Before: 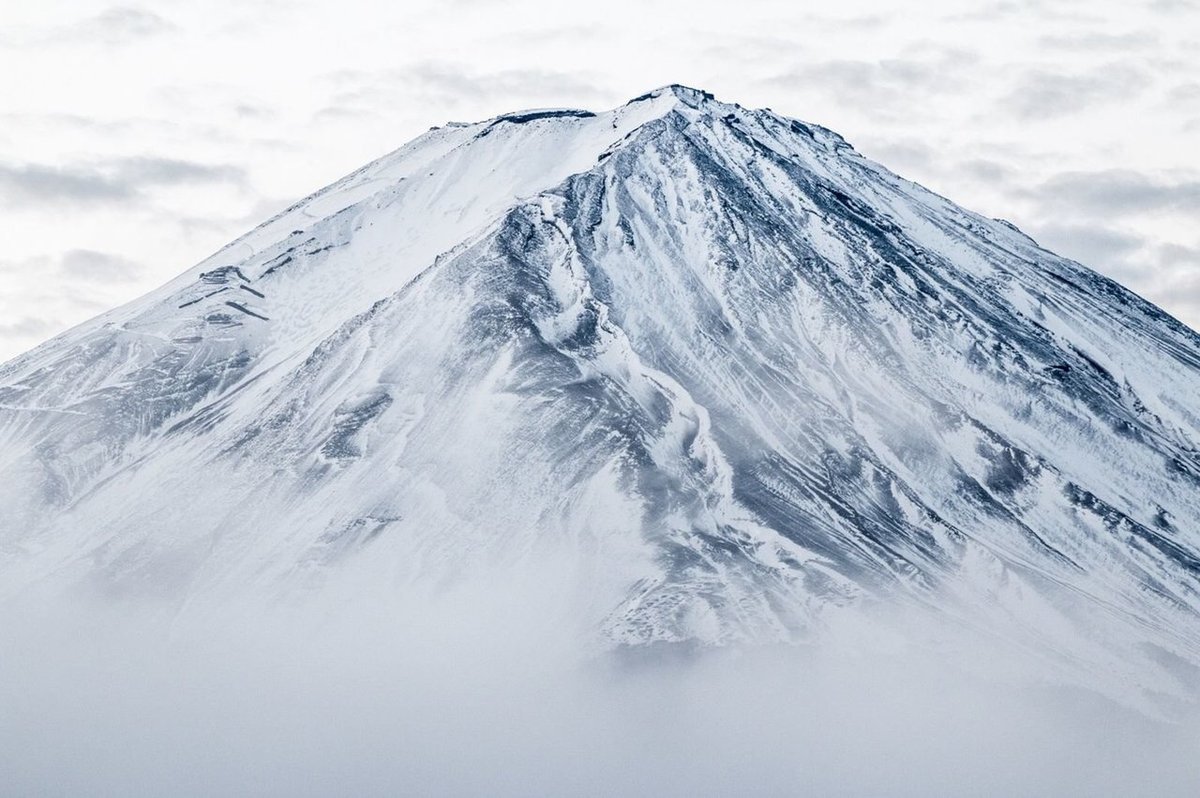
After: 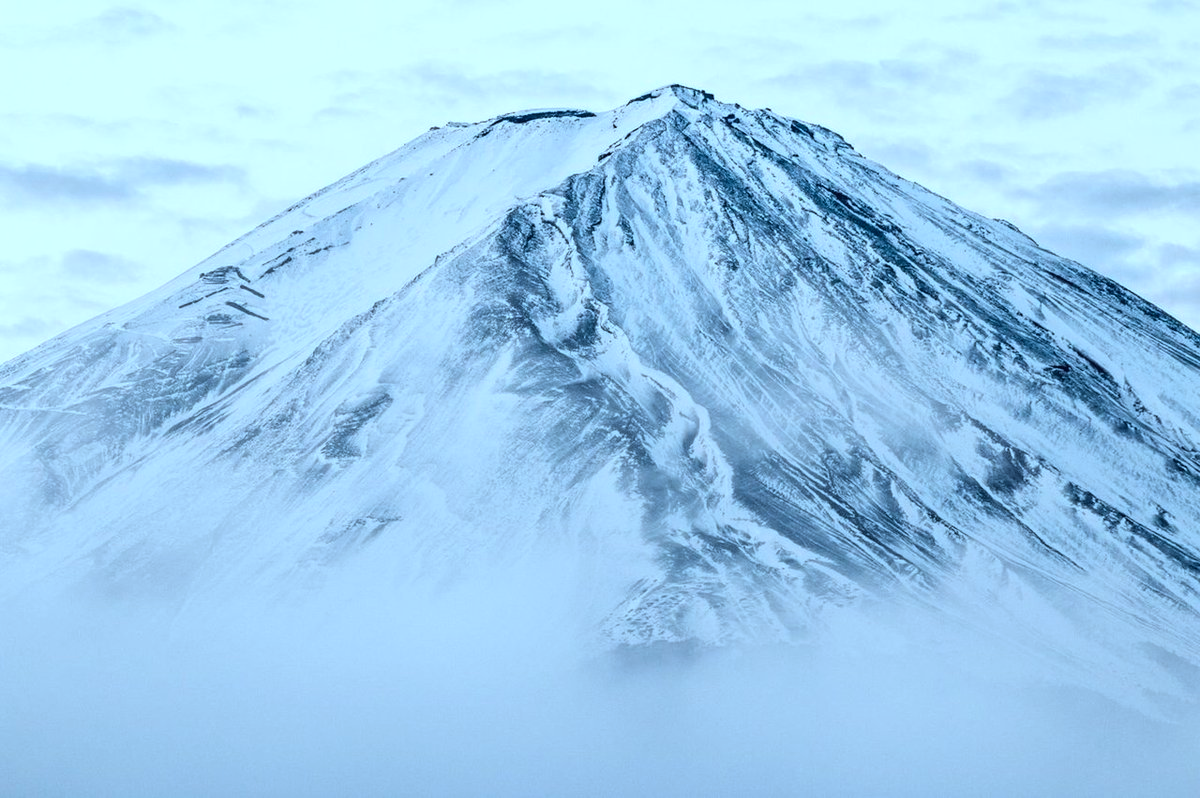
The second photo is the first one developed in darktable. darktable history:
color correction: highlights a* -9.35, highlights b* -23.15
local contrast: mode bilateral grid, contrast 100, coarseness 100, detail 91%, midtone range 0.2
